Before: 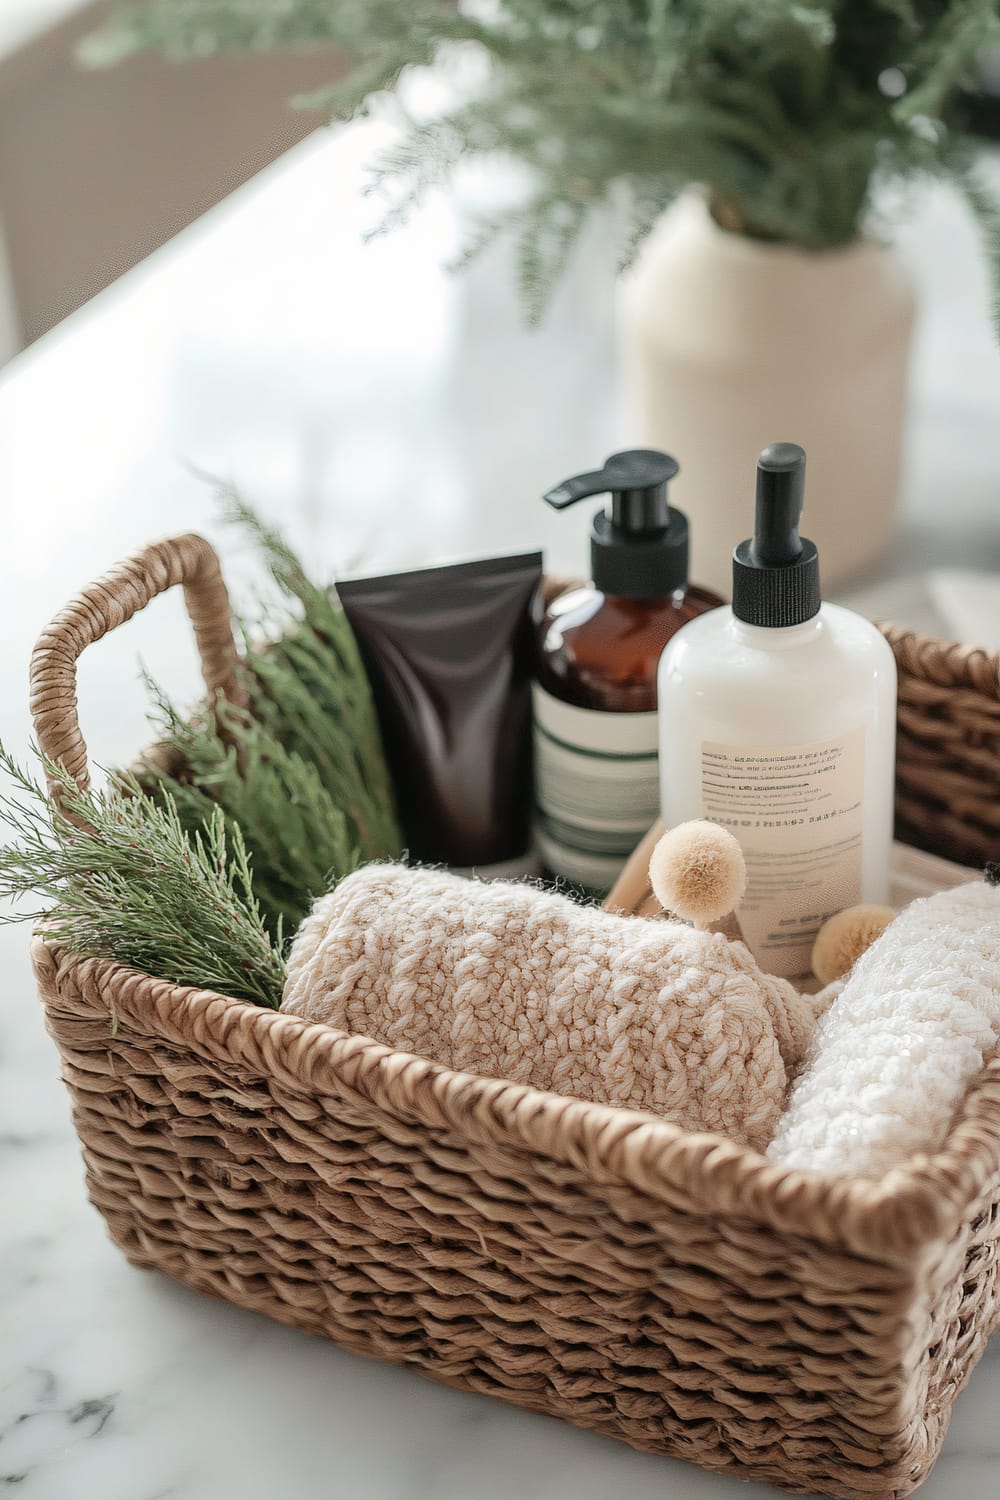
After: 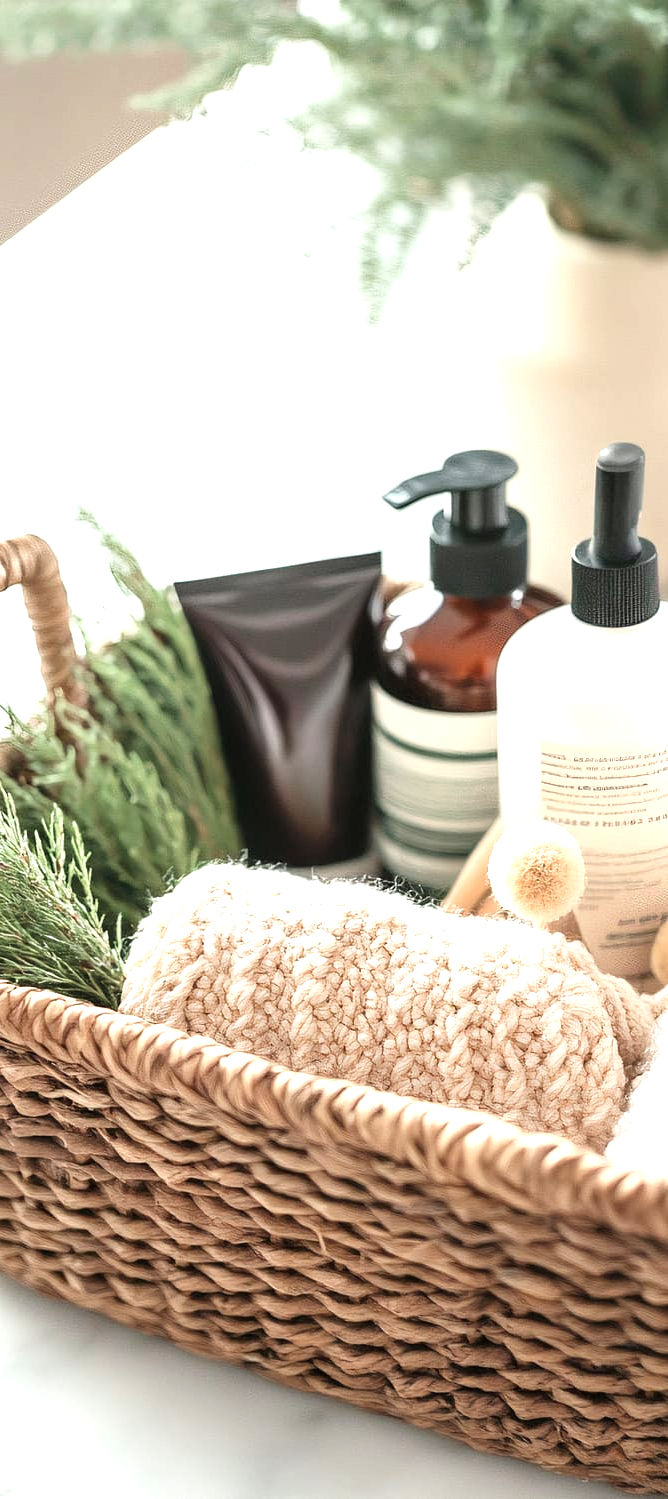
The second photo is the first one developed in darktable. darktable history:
exposure: exposure 1.149 EV, compensate highlight preservation false
crop and rotate: left 16.136%, right 17.017%
